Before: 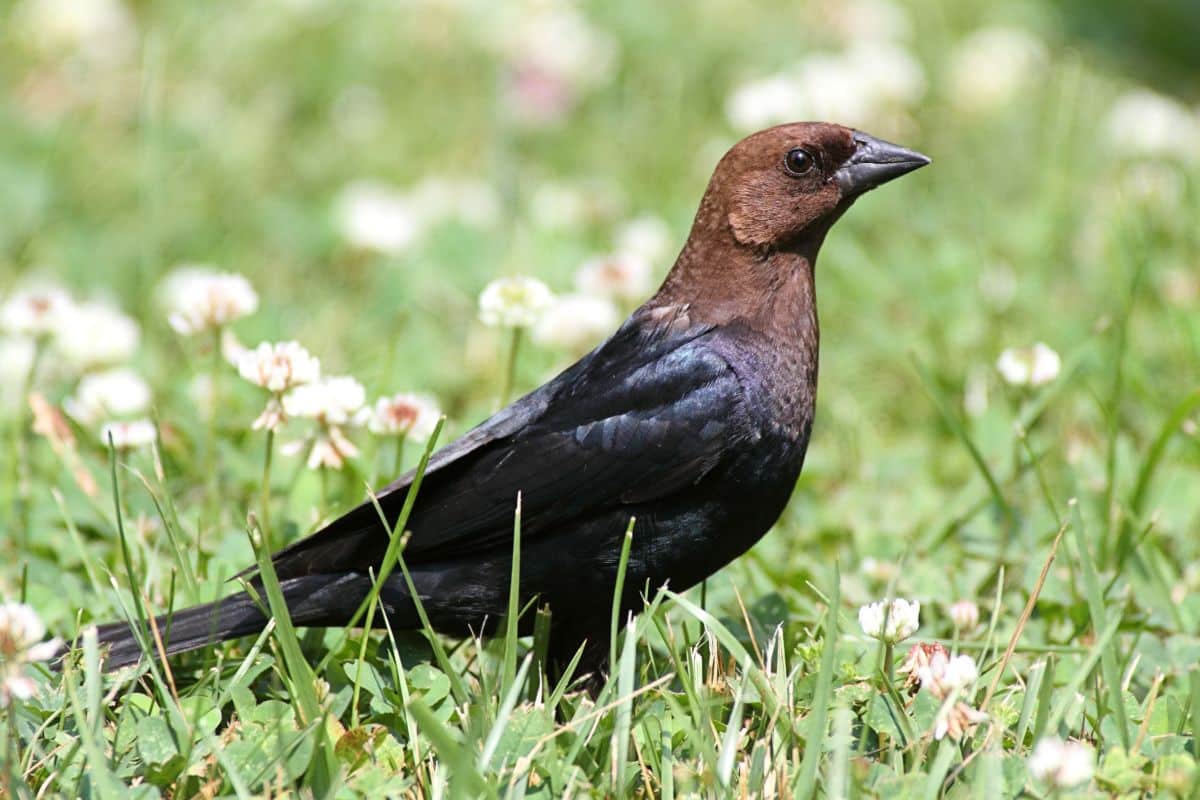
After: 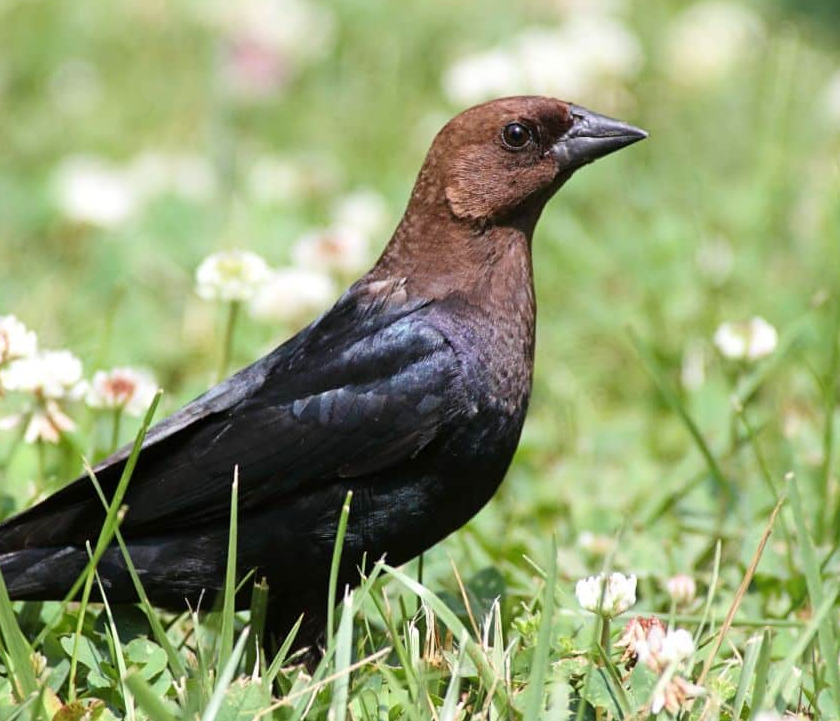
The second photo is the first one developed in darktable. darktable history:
crop and rotate: left 23.618%, top 3.307%, right 6.325%, bottom 6.5%
